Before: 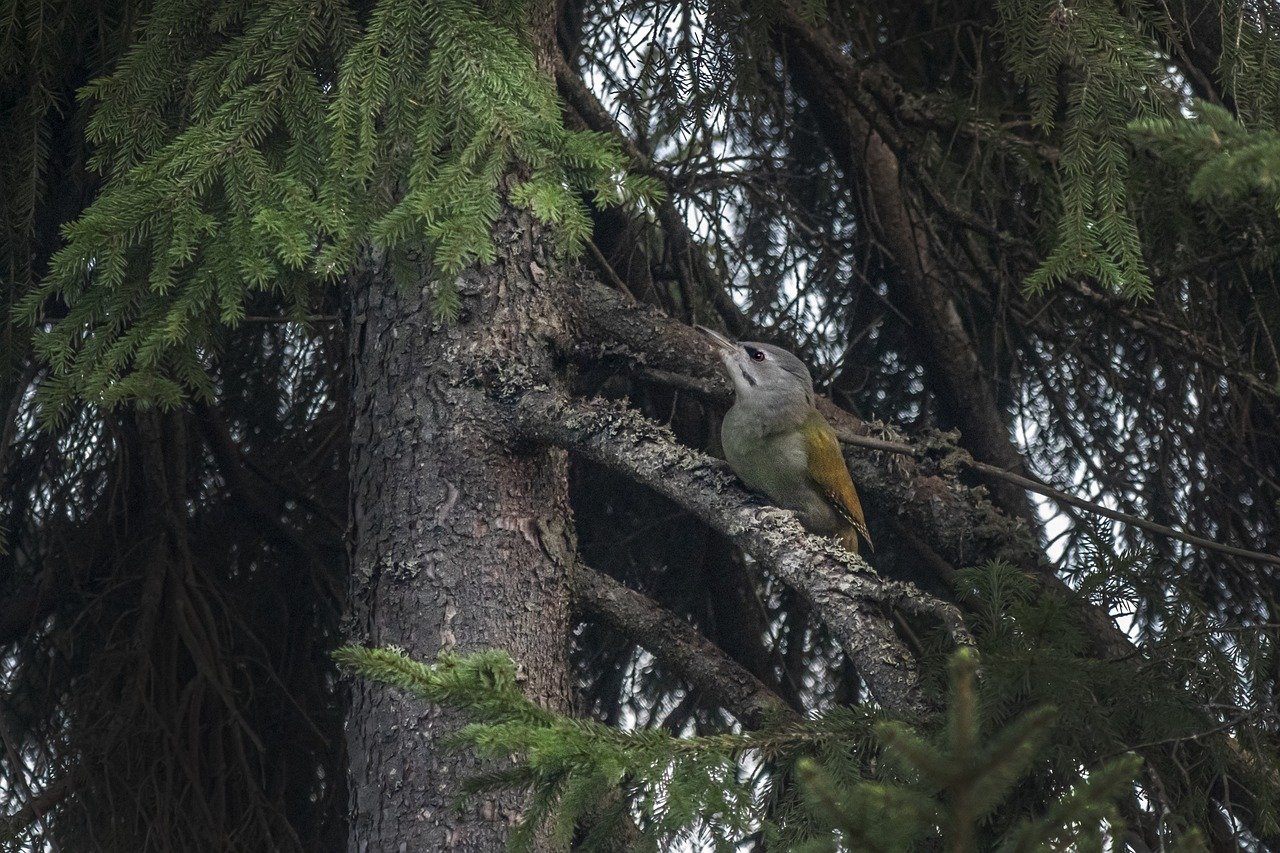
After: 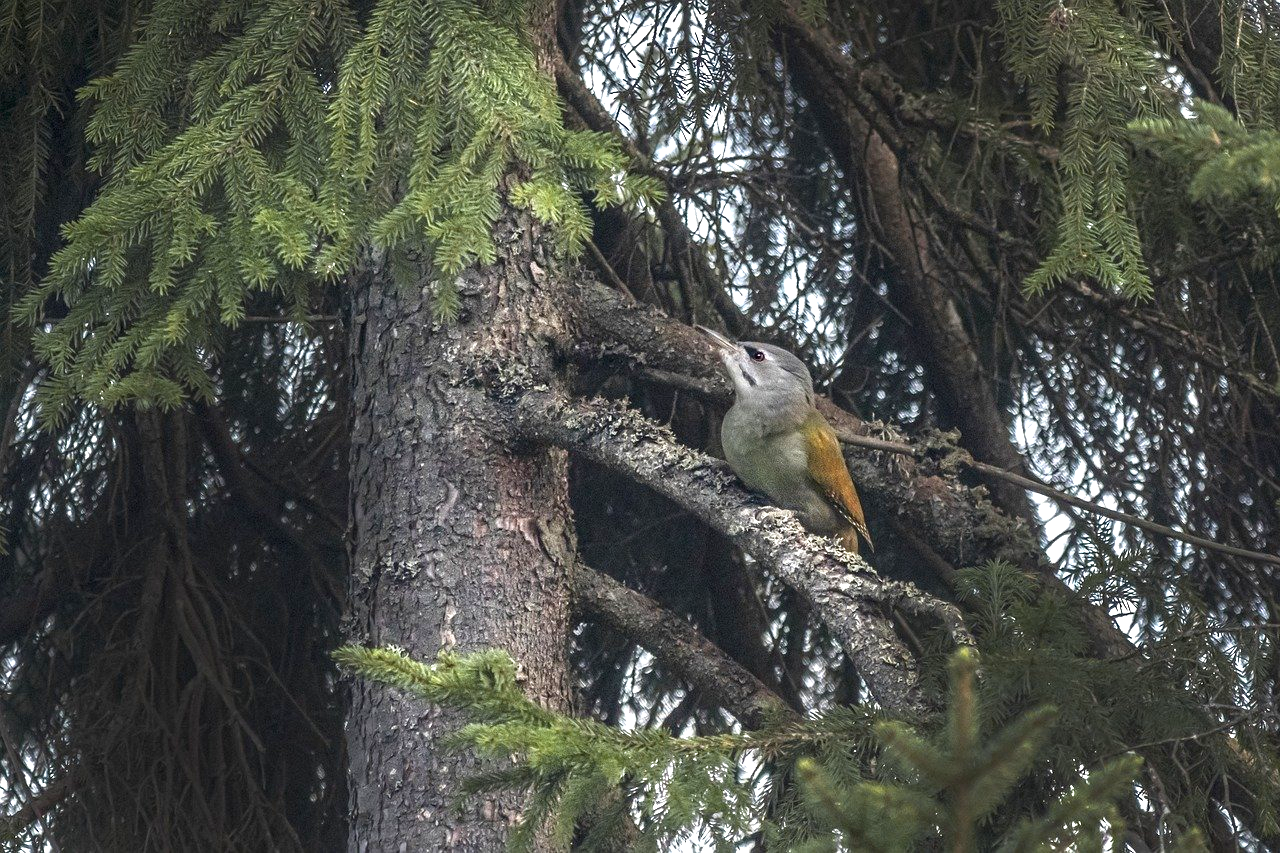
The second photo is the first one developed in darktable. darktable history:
color zones: curves: ch1 [(0.309, 0.524) (0.41, 0.329) (0.508, 0.509)]; ch2 [(0.25, 0.457) (0.75, 0.5)]
exposure: black level correction 0, exposure 1 EV, compensate highlight preservation false
